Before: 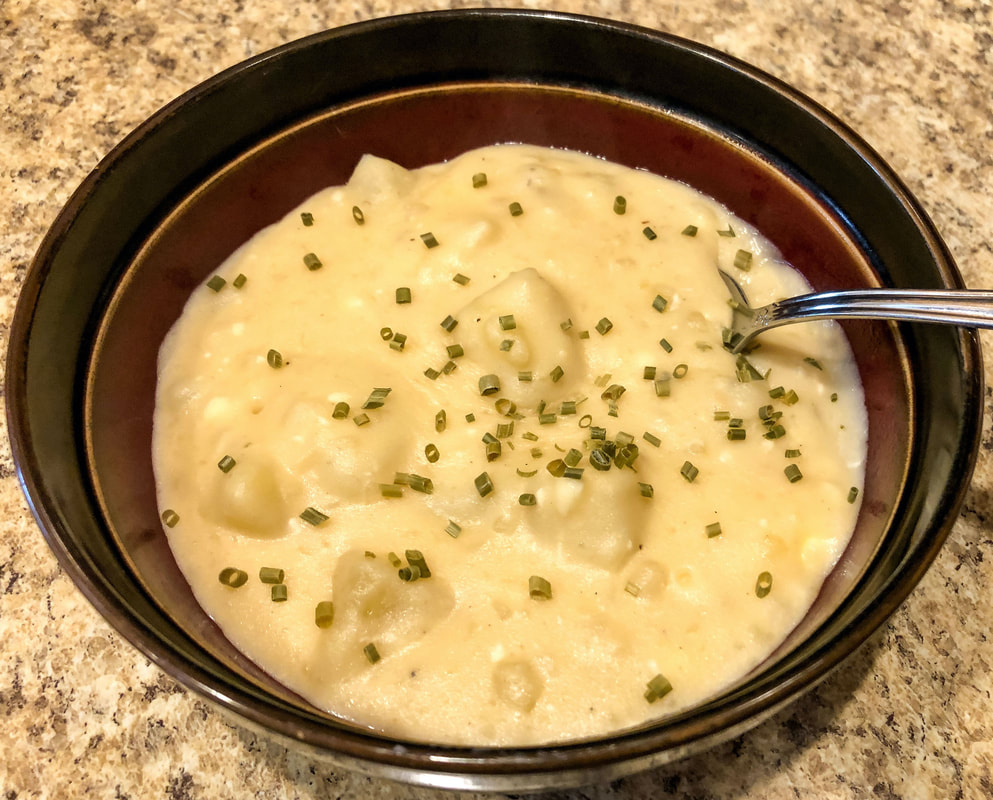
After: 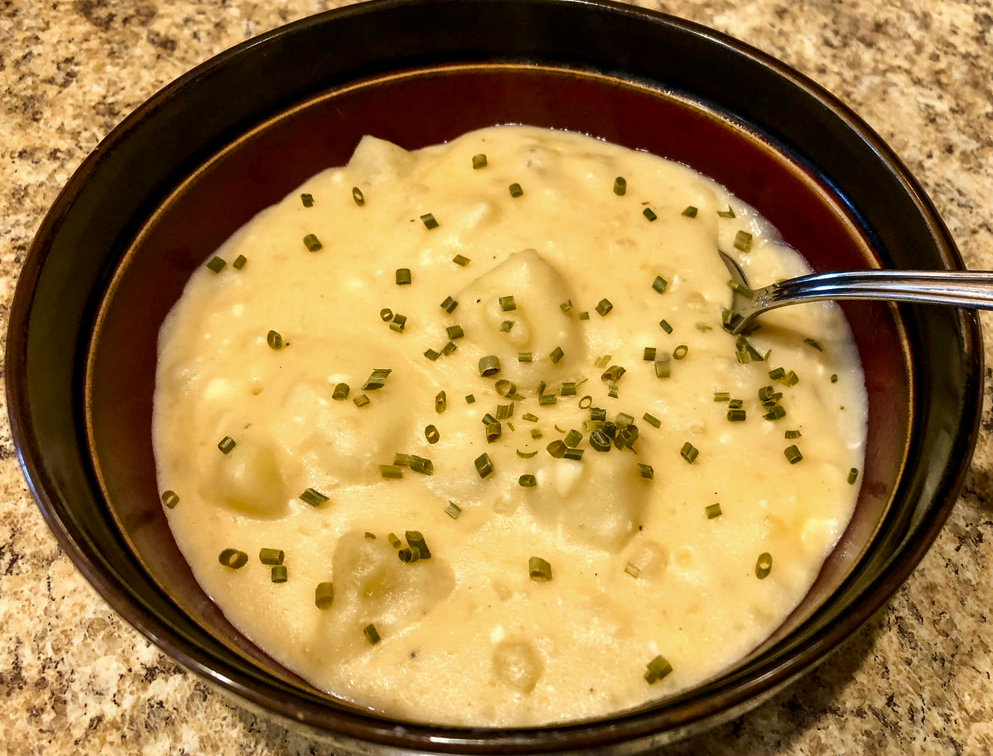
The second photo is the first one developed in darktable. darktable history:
crop and rotate: top 2.479%, bottom 3.018%
contrast brightness saturation: contrast 0.07, brightness -0.14, saturation 0.11
